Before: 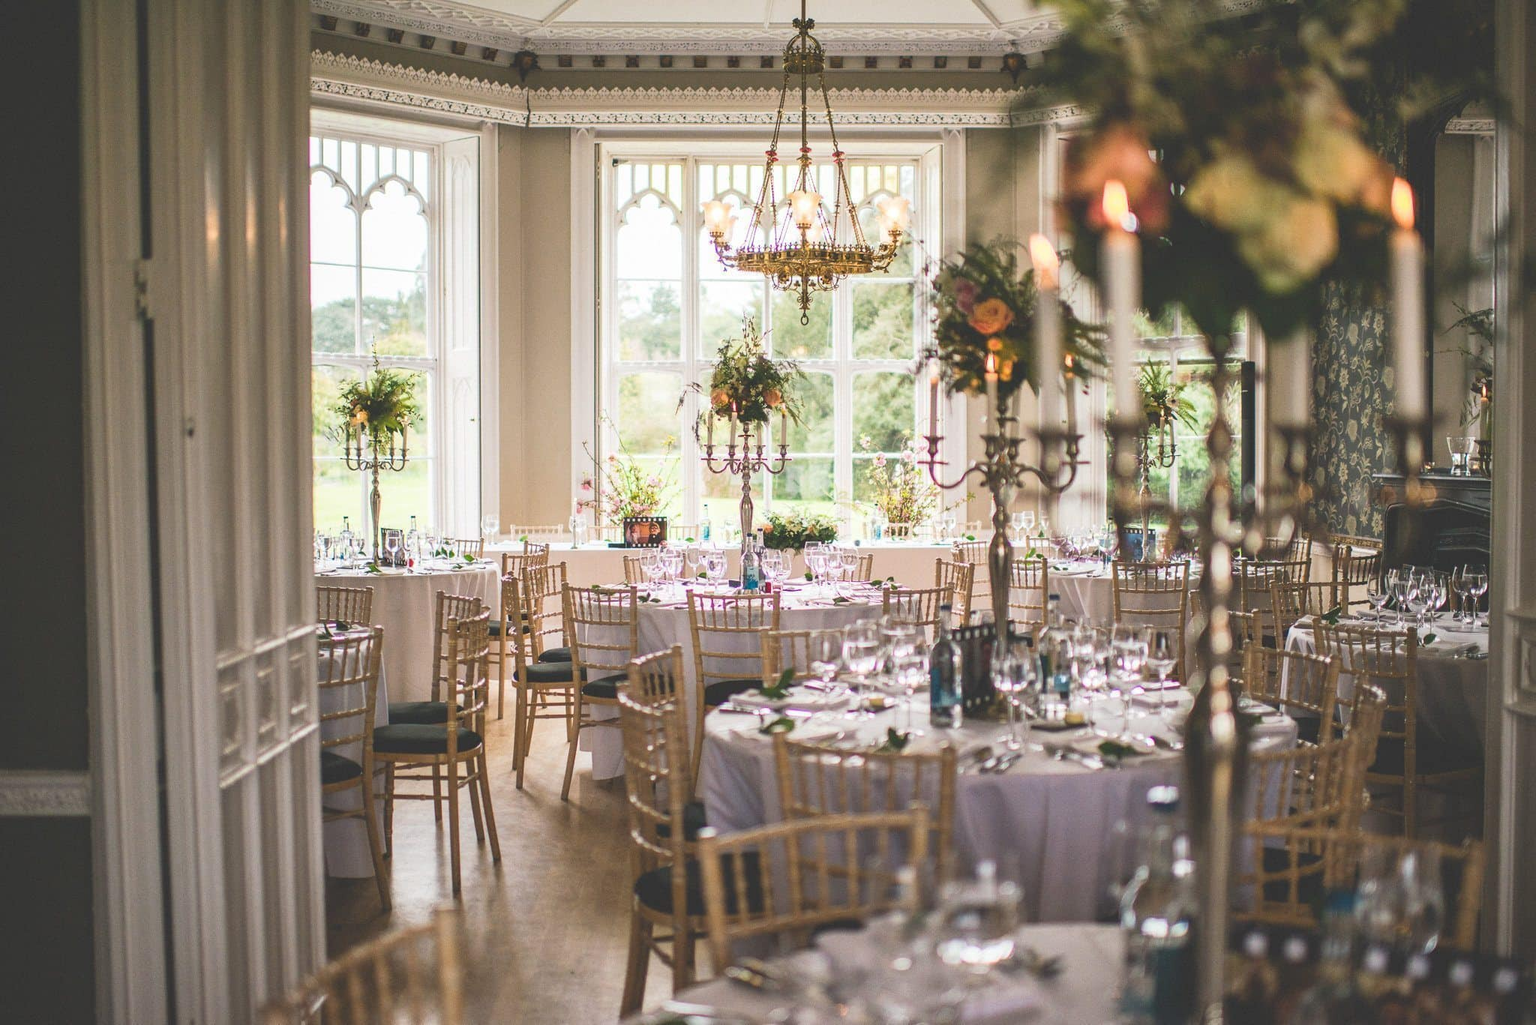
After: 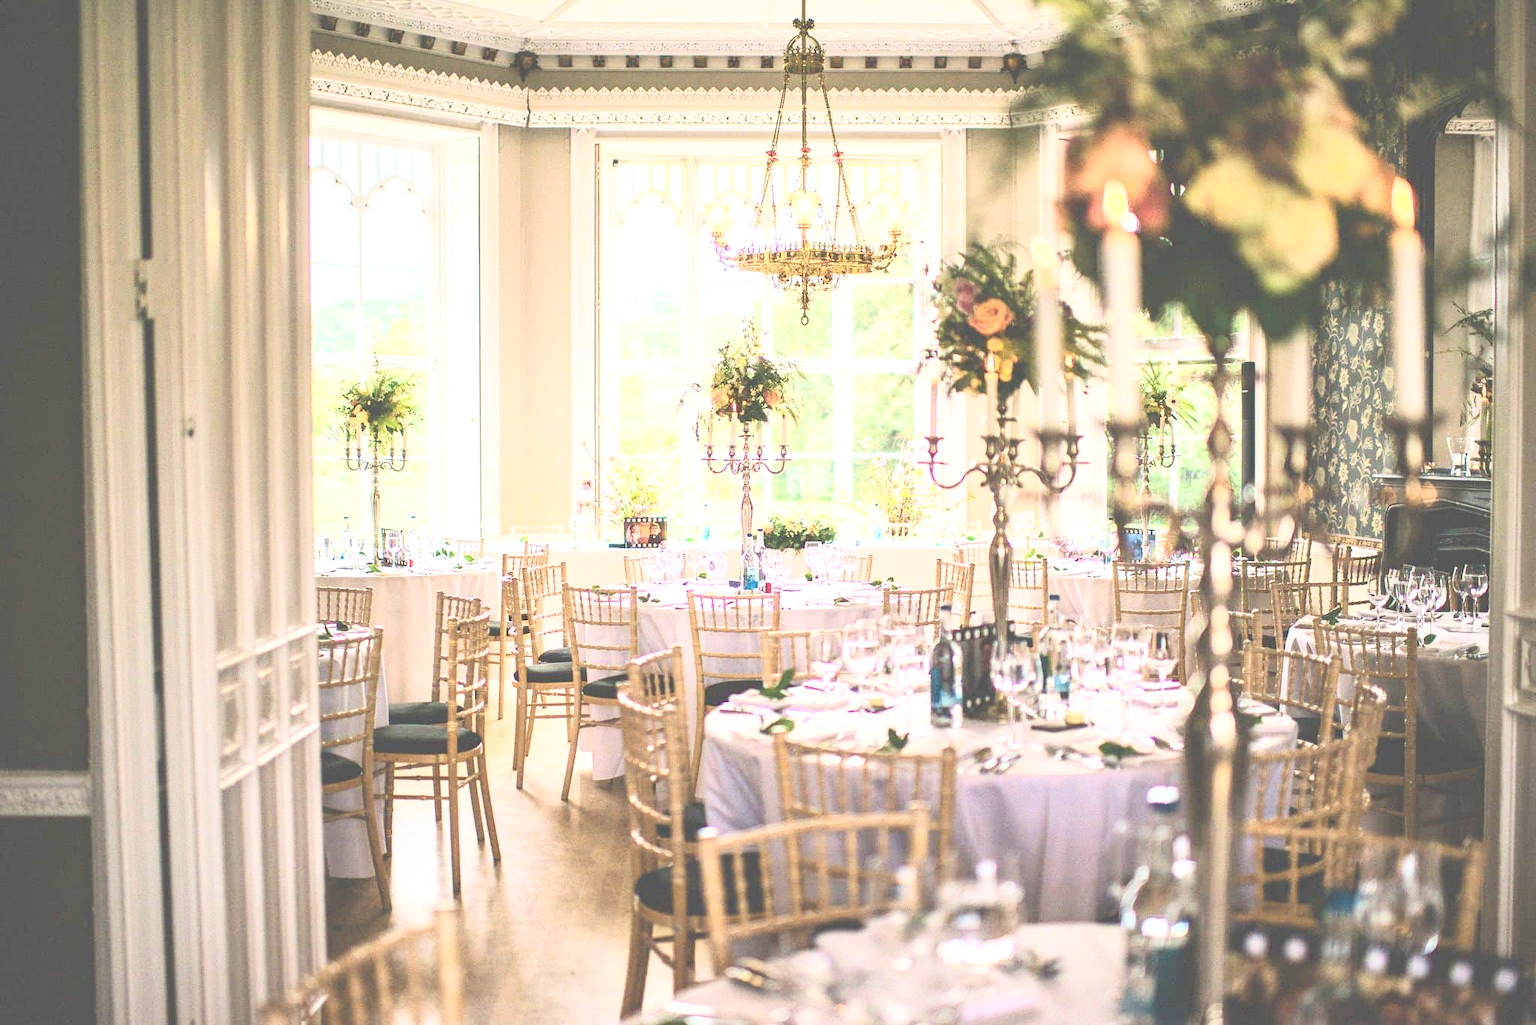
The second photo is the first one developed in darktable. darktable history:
exposure: black level correction 0.001, exposure 0.5 EV, compensate exposure bias true, compensate highlight preservation false
contrast brightness saturation: contrast 0.39, brightness 0.53
velvia: on, module defaults
